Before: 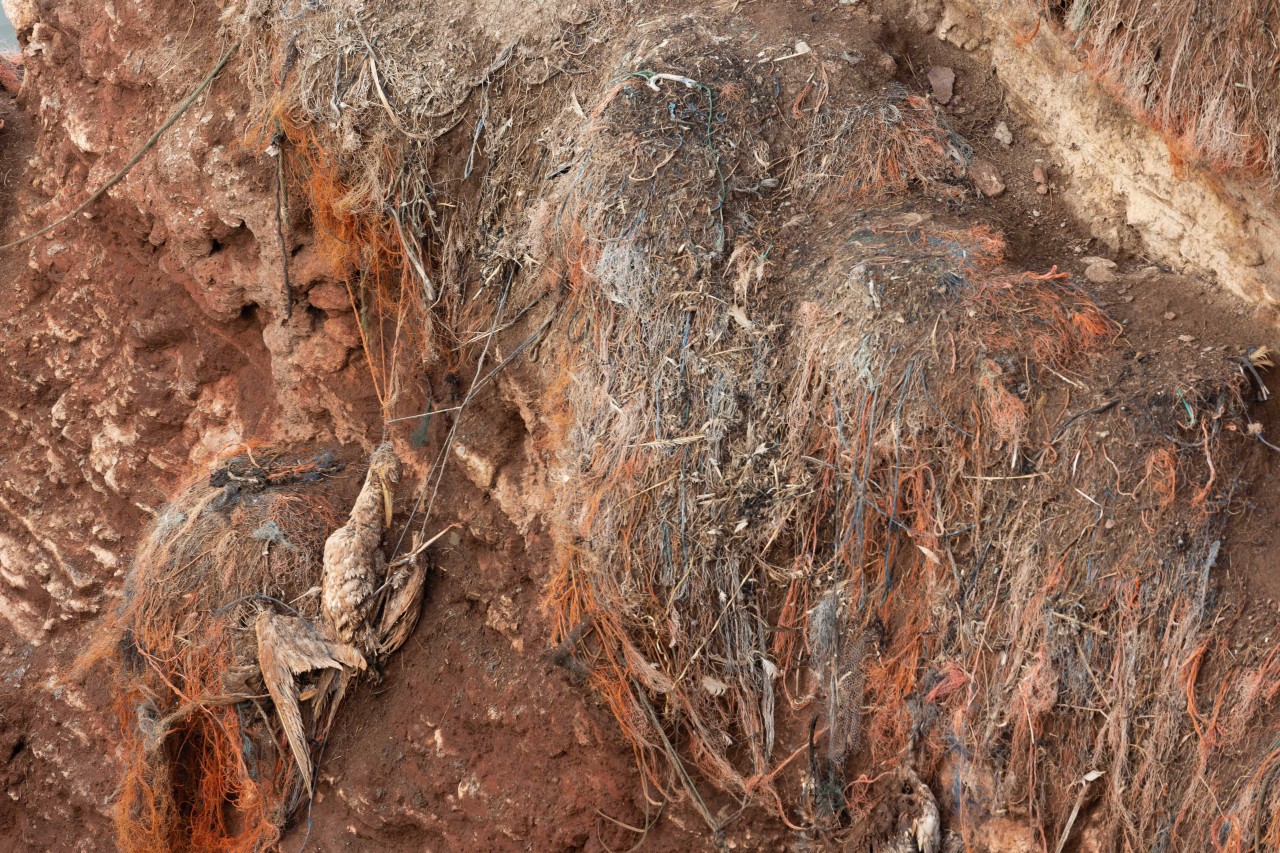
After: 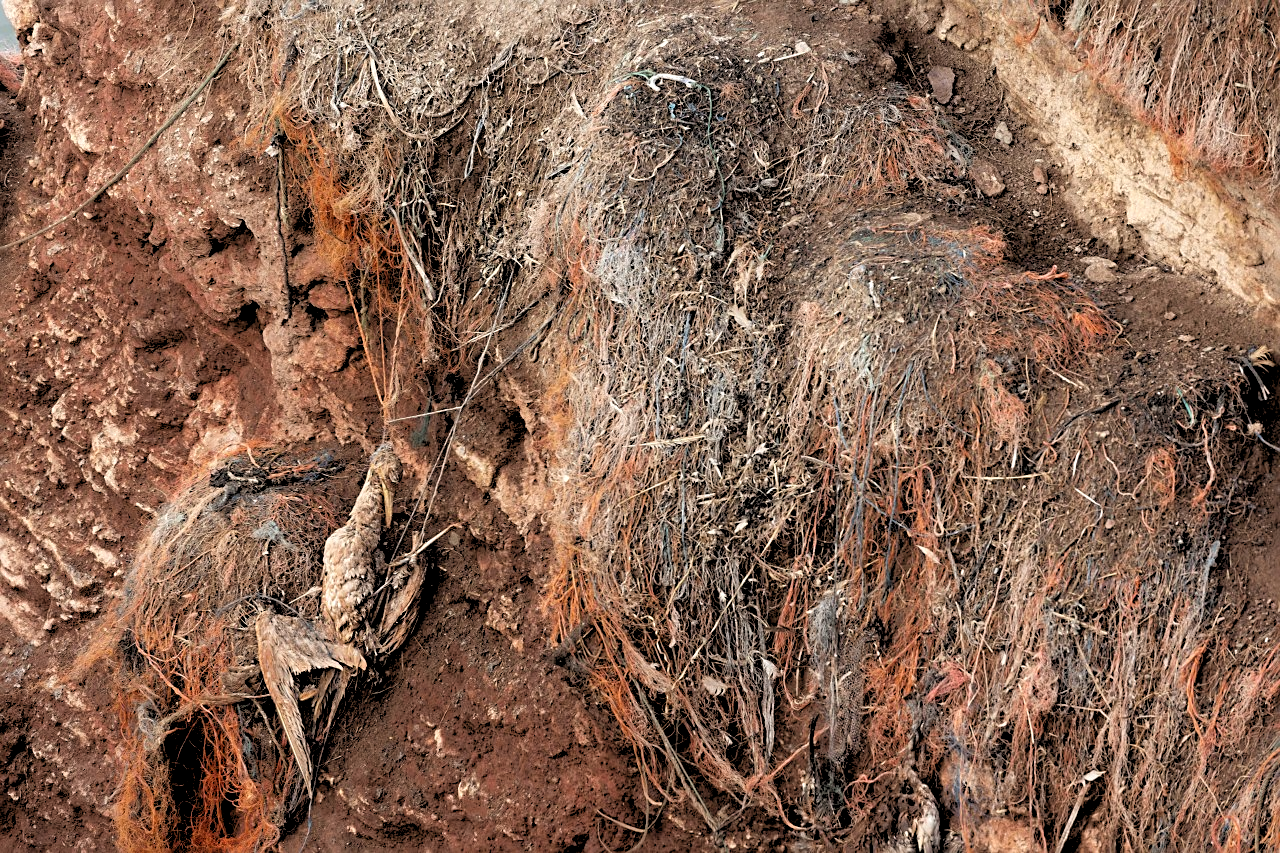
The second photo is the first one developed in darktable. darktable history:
rgb levels: levels [[0.029, 0.461, 0.922], [0, 0.5, 1], [0, 0.5, 1]]
sharpen: on, module defaults
